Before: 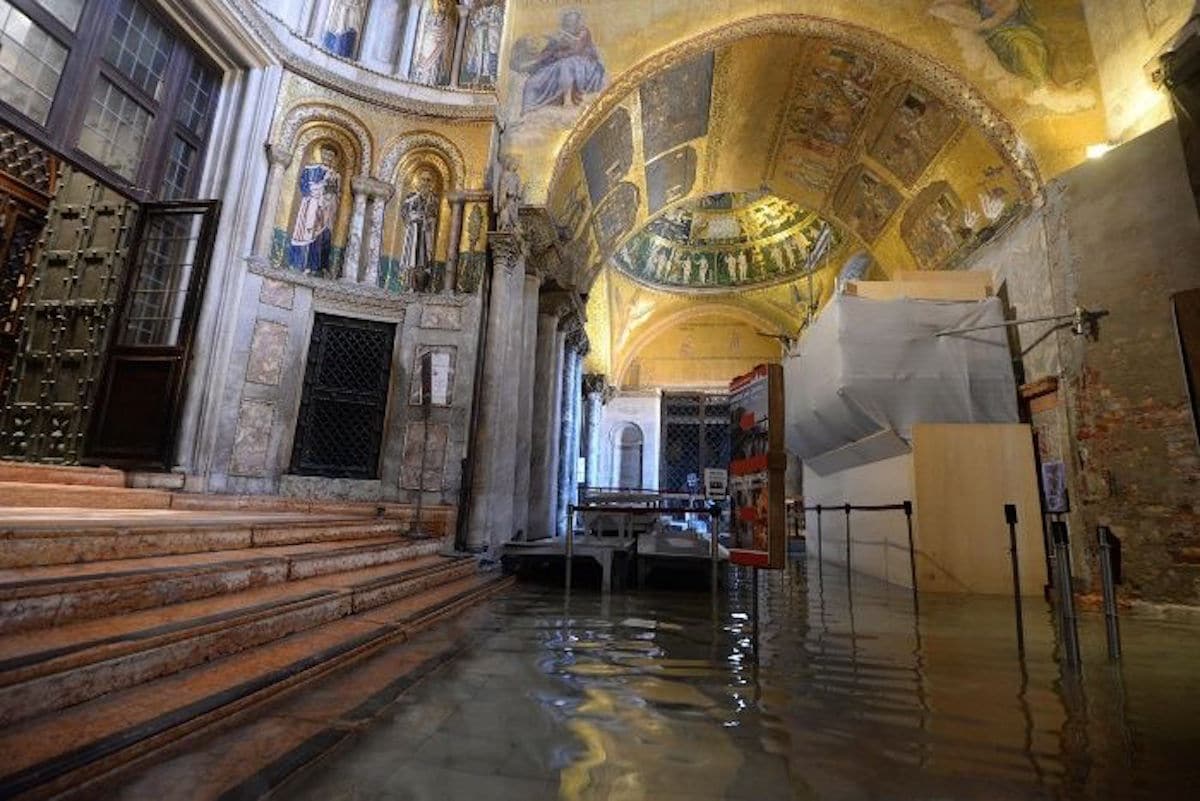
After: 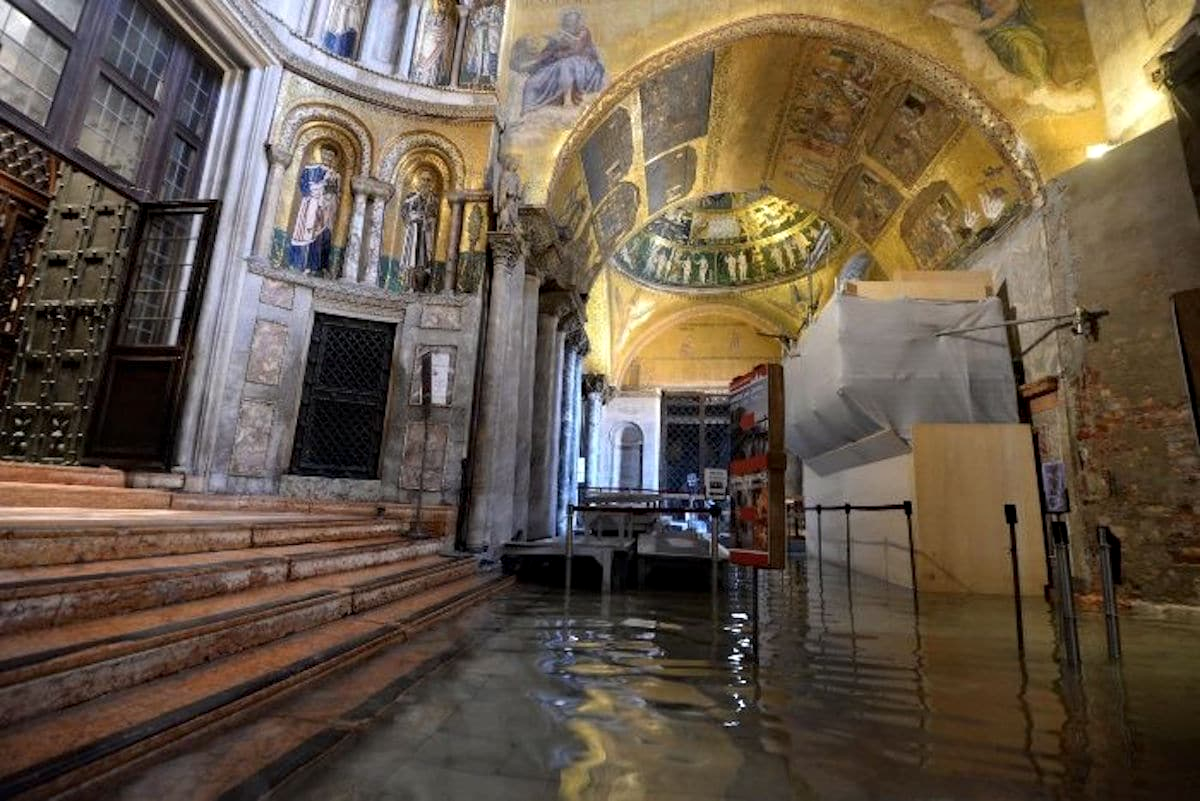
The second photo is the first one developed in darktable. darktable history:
contrast equalizer: y [[0.5, 0.486, 0.447, 0.446, 0.489, 0.5], [0.5 ×6], [0.5 ×6], [0 ×6], [0 ×6]], mix -0.996
